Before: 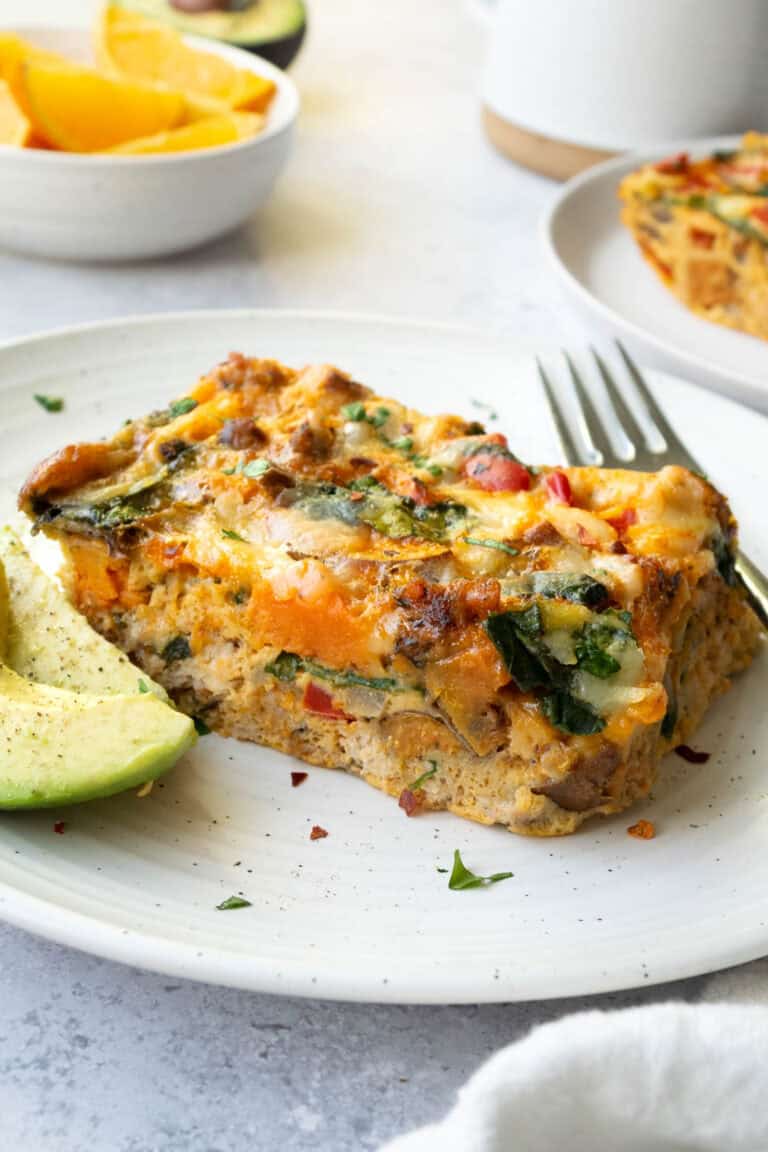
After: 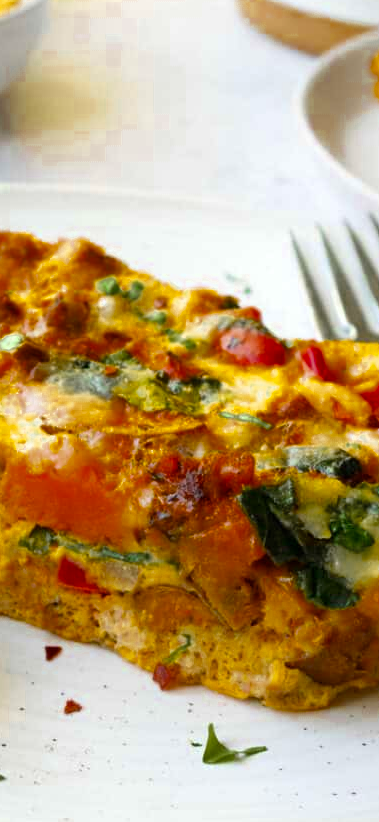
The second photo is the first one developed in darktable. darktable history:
color balance rgb: perceptual saturation grading › global saturation 30.81%, global vibrance 20%
color zones: curves: ch0 [(0.11, 0.396) (0.195, 0.36) (0.25, 0.5) (0.303, 0.412) (0.357, 0.544) (0.75, 0.5) (0.967, 0.328)]; ch1 [(0, 0.468) (0.112, 0.512) (0.202, 0.6) (0.25, 0.5) (0.307, 0.352) (0.357, 0.544) (0.75, 0.5) (0.963, 0.524)]
crop: left 32.054%, top 10.959%, right 18.538%, bottom 17.613%
